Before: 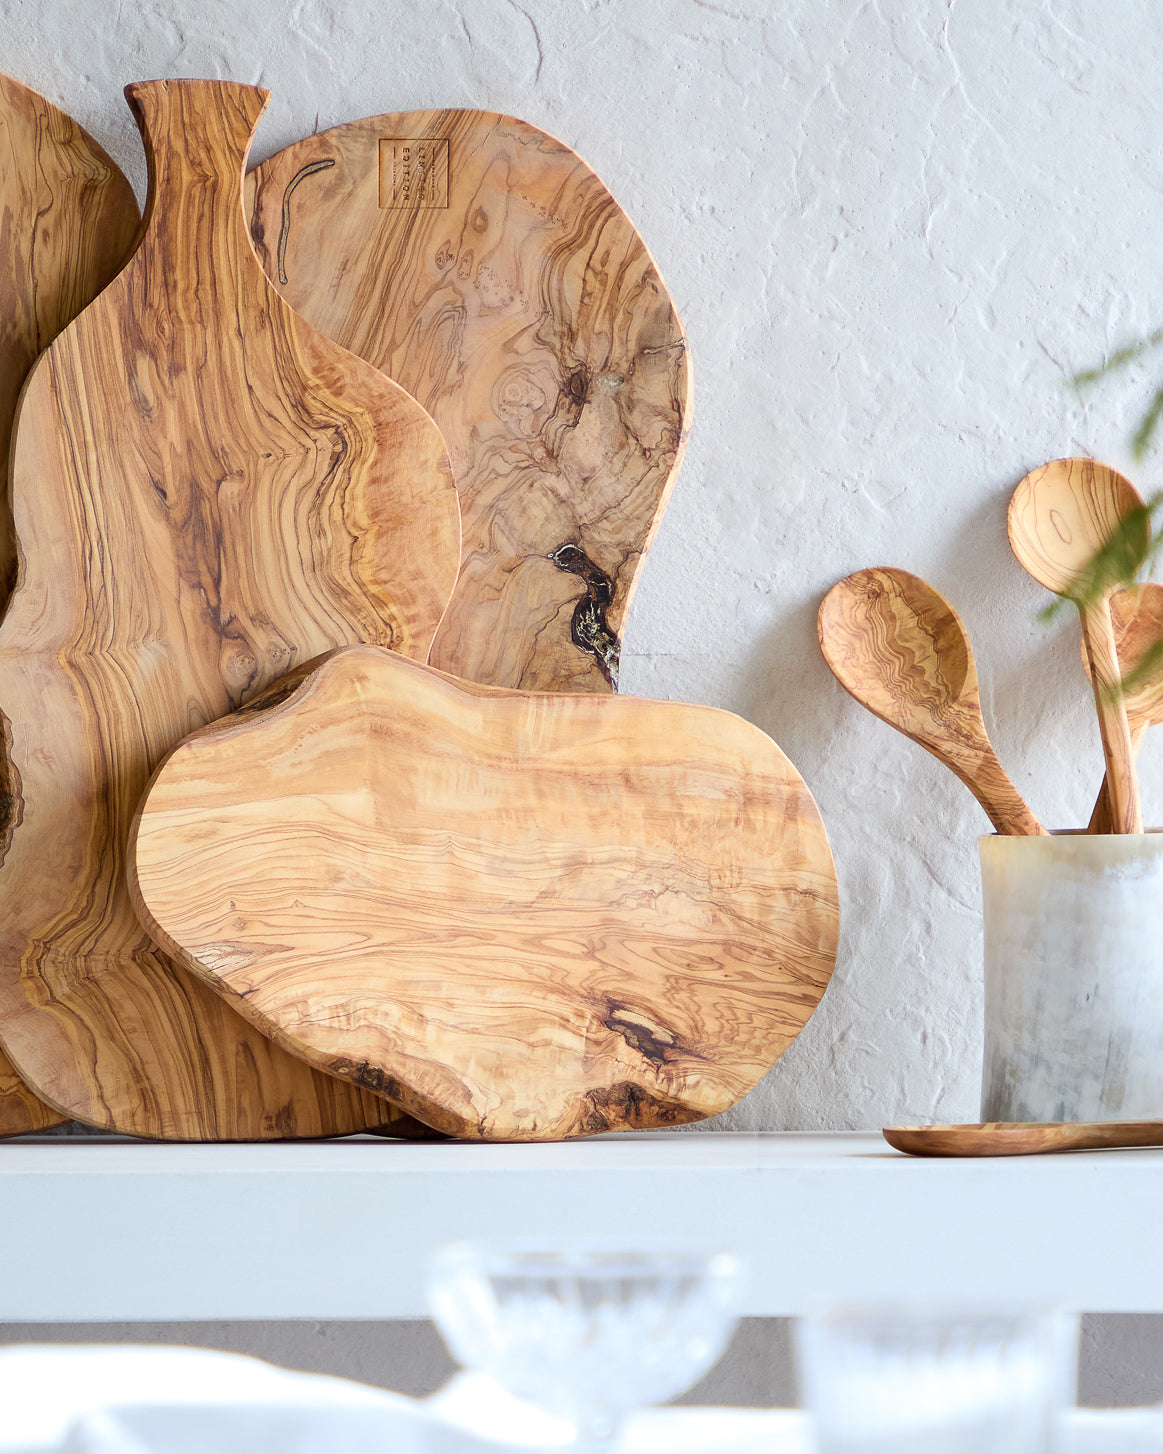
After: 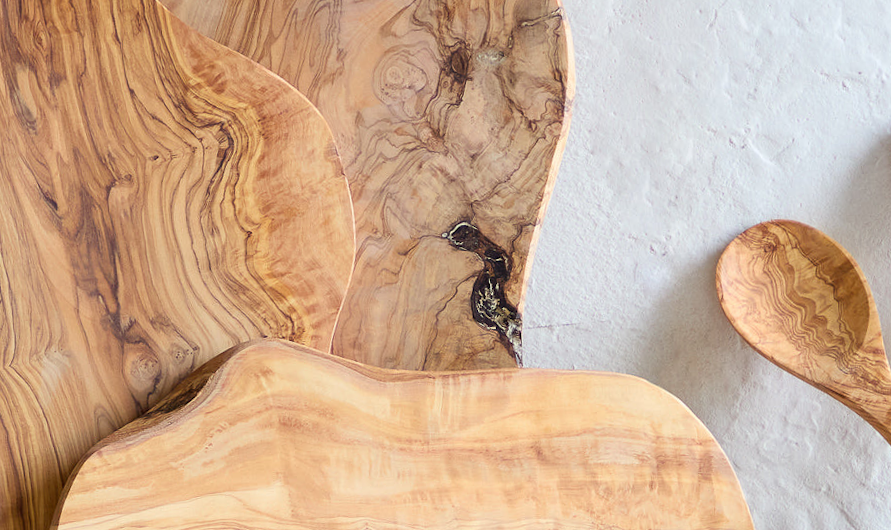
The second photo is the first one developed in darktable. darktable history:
crop: left 7.036%, top 18.398%, right 14.379%, bottom 40.043%
rotate and perspective: rotation -4.57°, crop left 0.054, crop right 0.944, crop top 0.087, crop bottom 0.914
